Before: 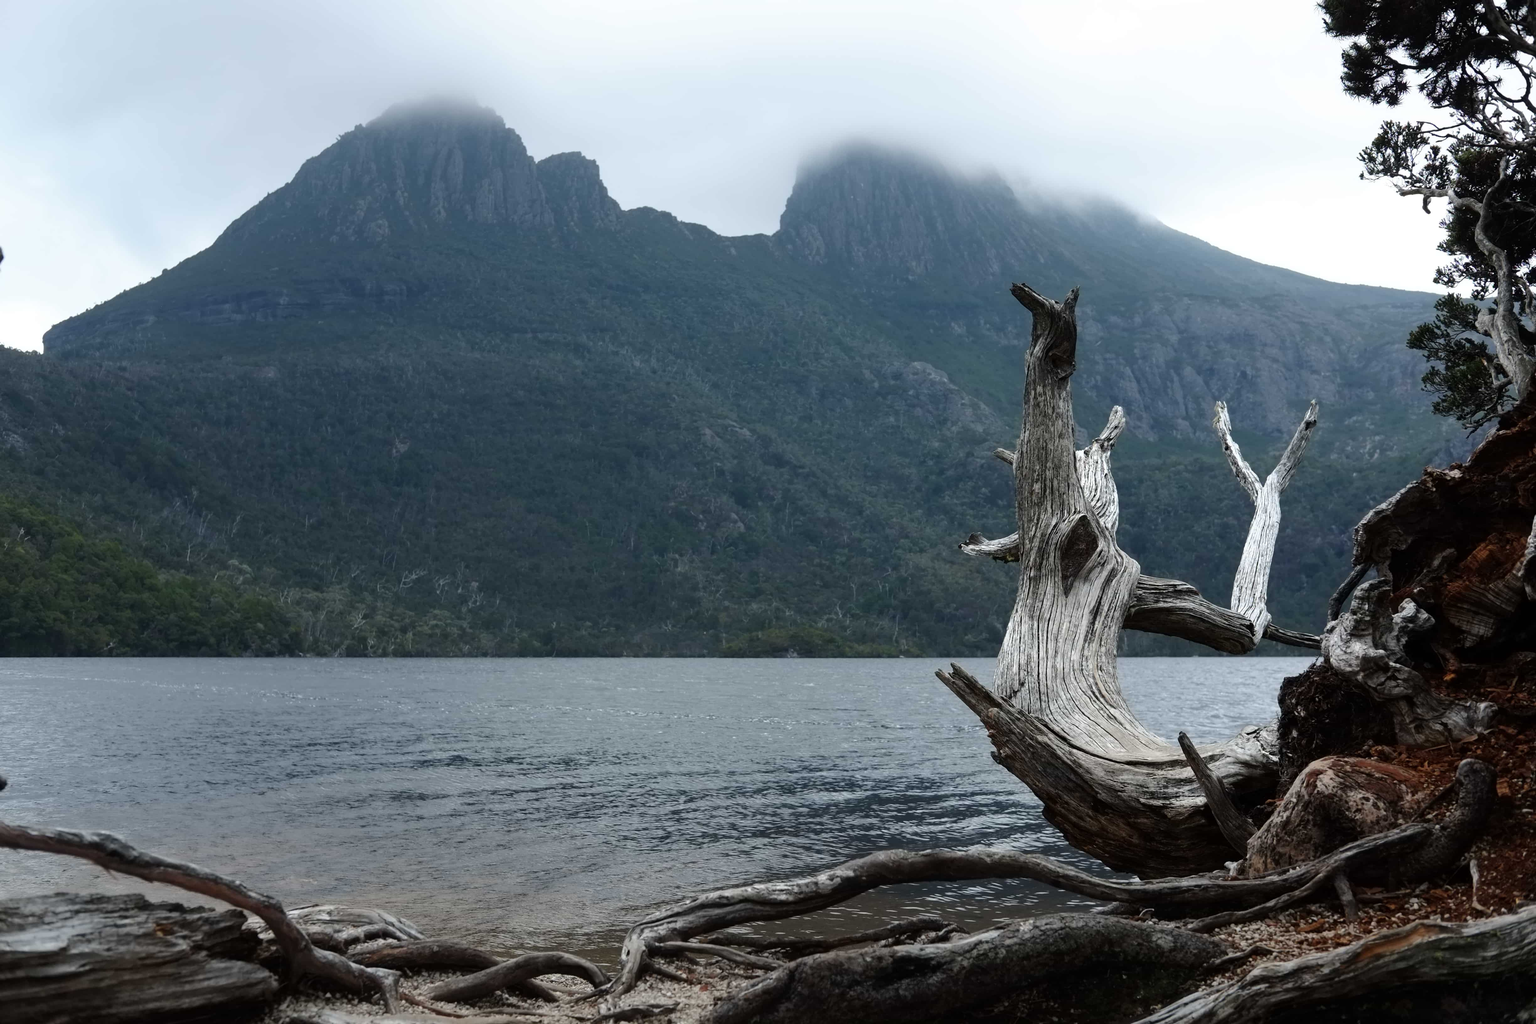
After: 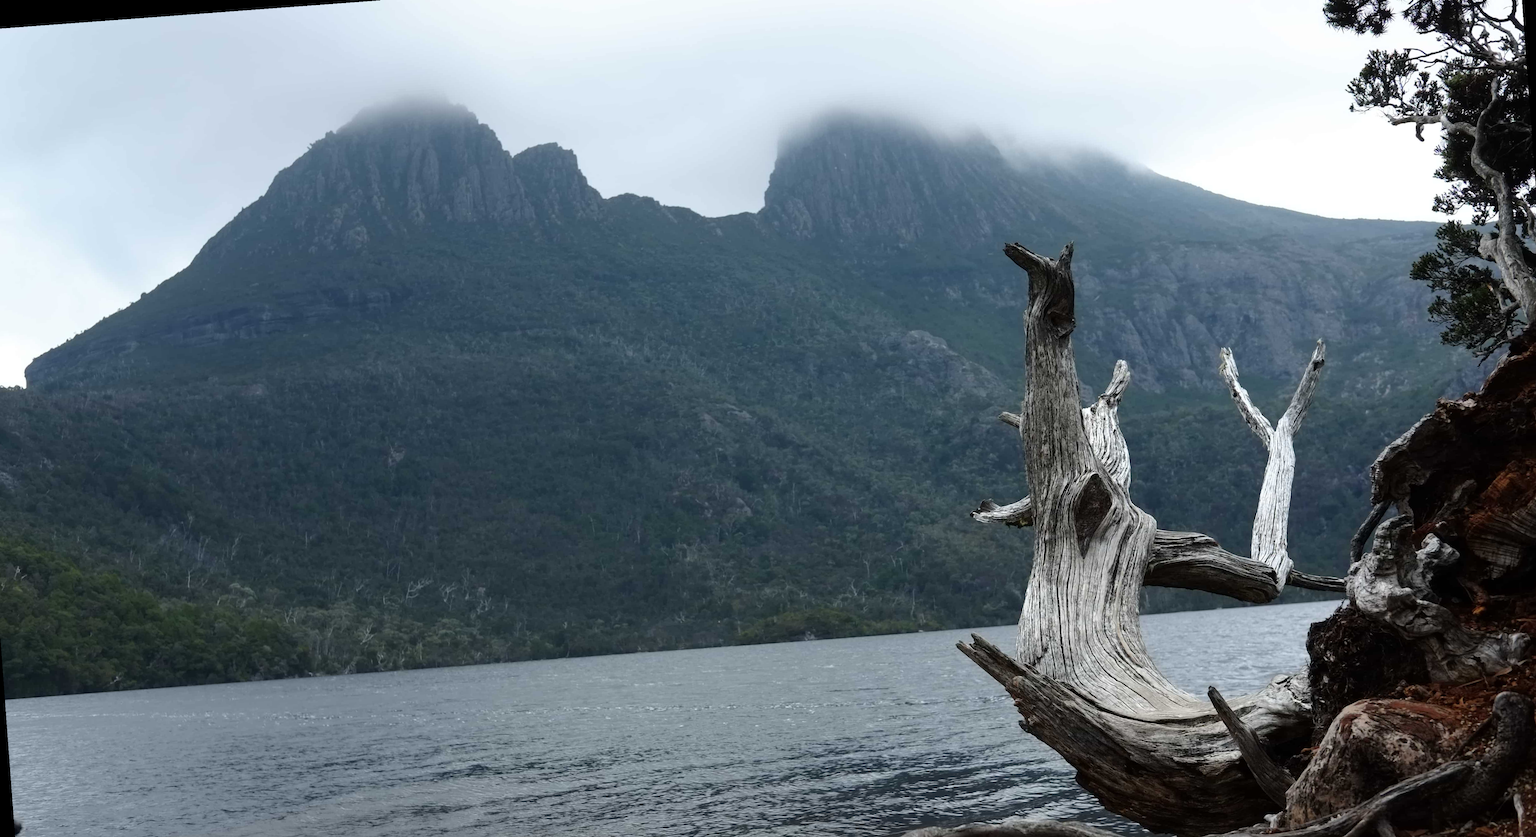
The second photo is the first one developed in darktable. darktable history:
crop: left 2.737%, top 7.287%, right 3.421%, bottom 20.179%
rotate and perspective: rotation -4.25°, automatic cropping off
